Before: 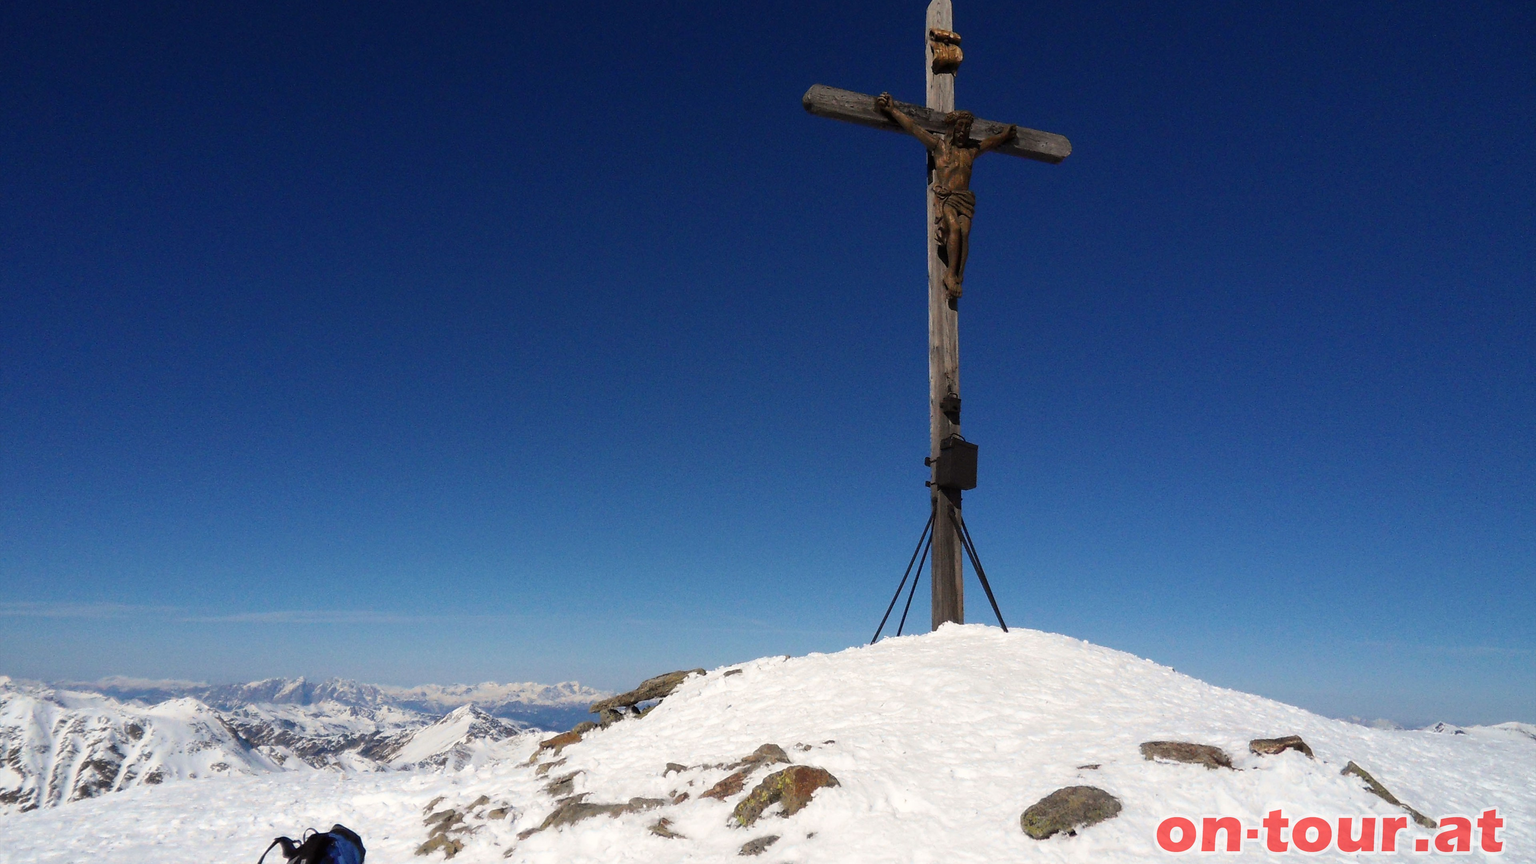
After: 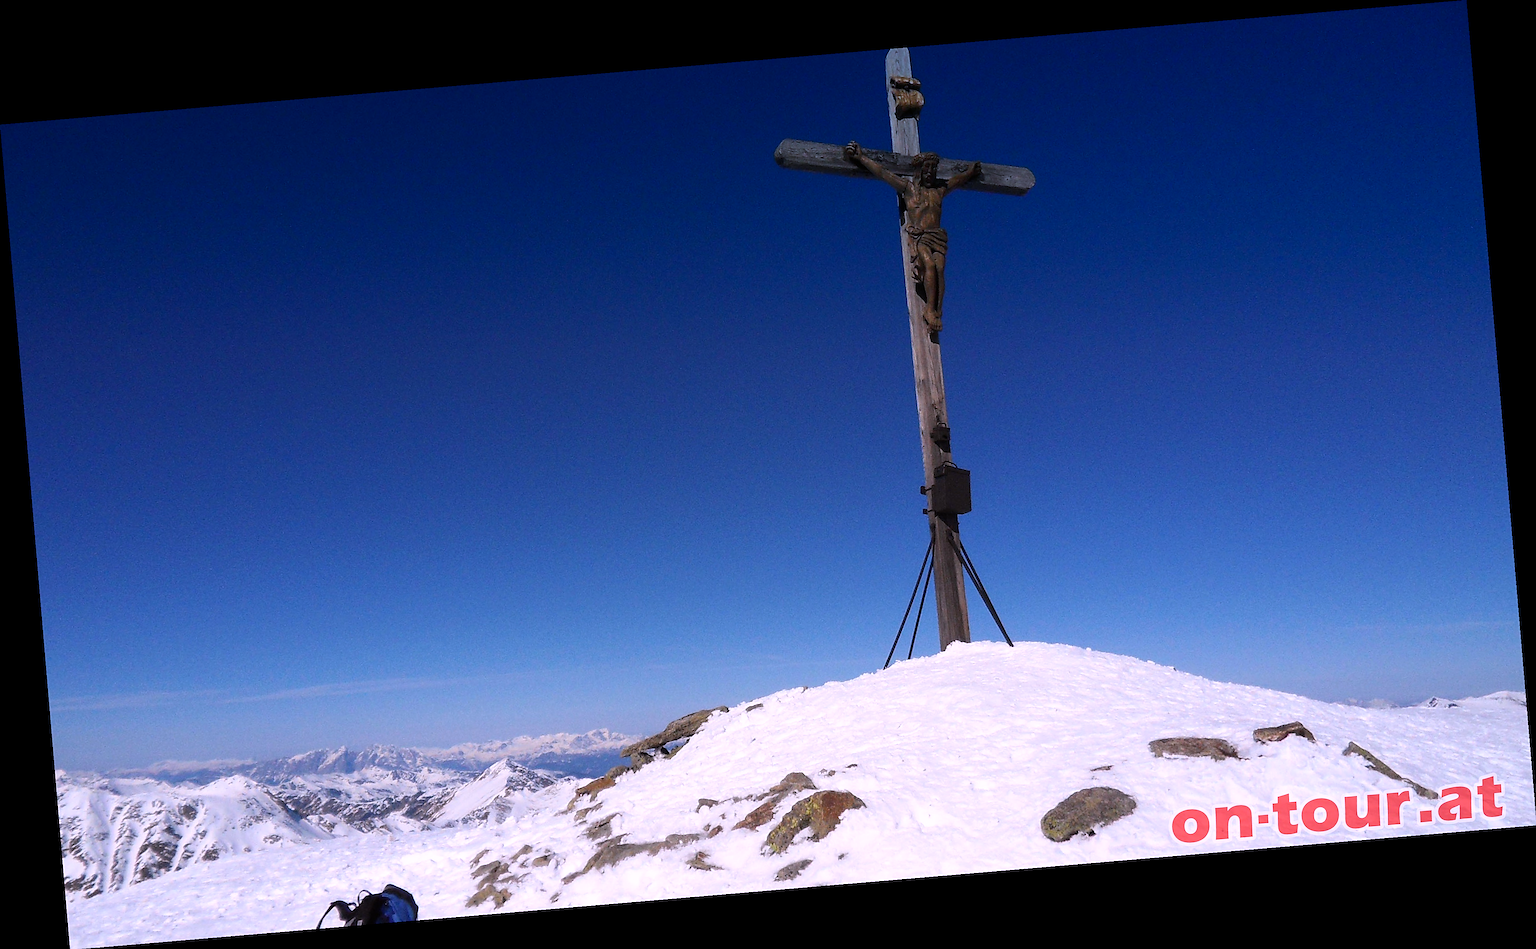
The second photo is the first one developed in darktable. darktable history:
graduated density: density 2.02 EV, hardness 44%, rotation 0.374°, offset 8.21, hue 208.8°, saturation 97%
white balance: red 1.042, blue 1.17
sharpen: on, module defaults
rotate and perspective: rotation -4.86°, automatic cropping off
